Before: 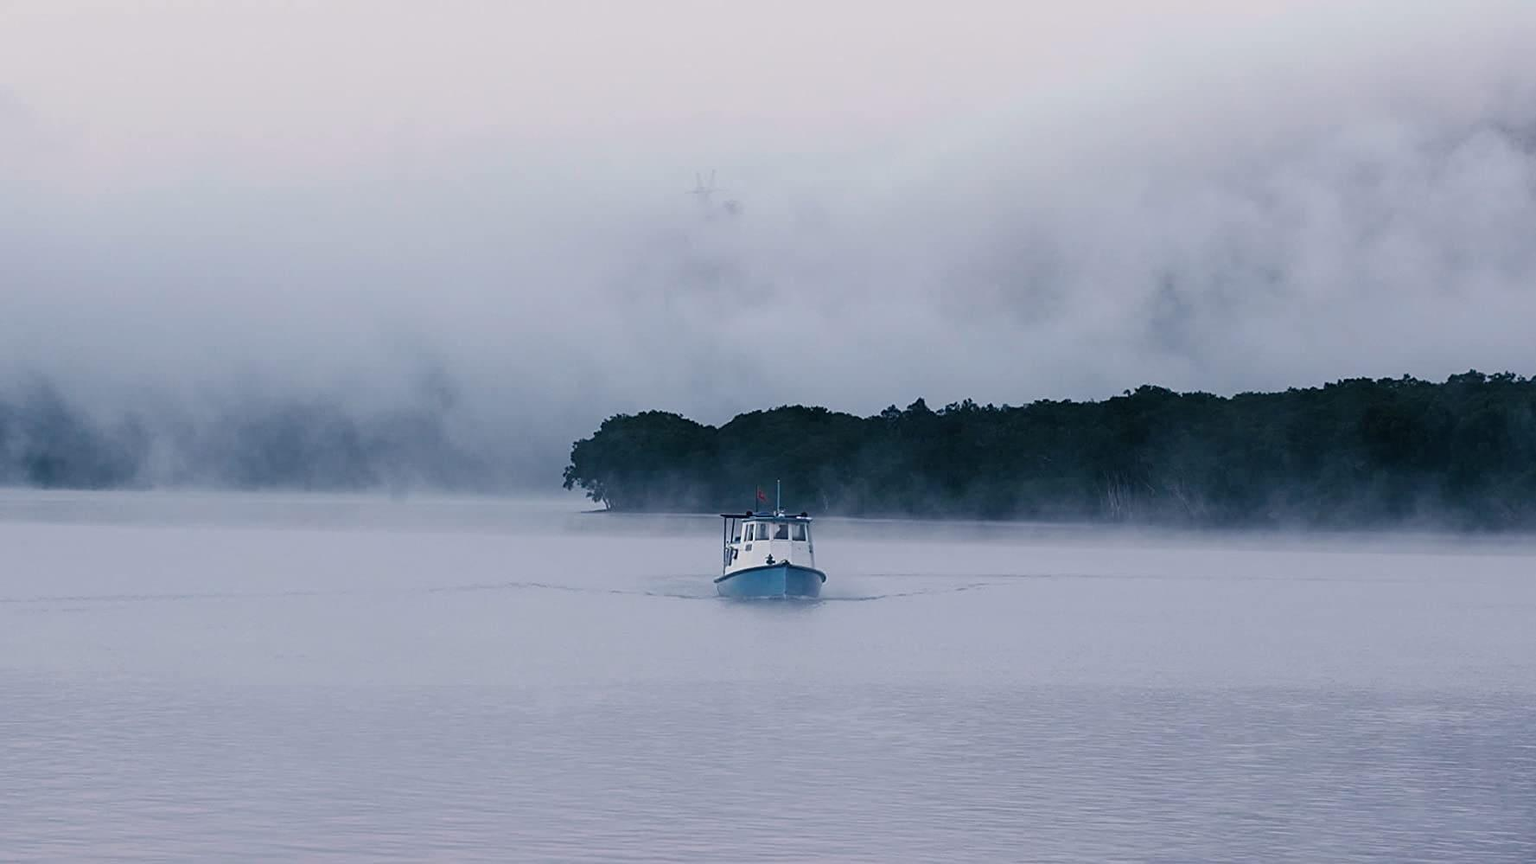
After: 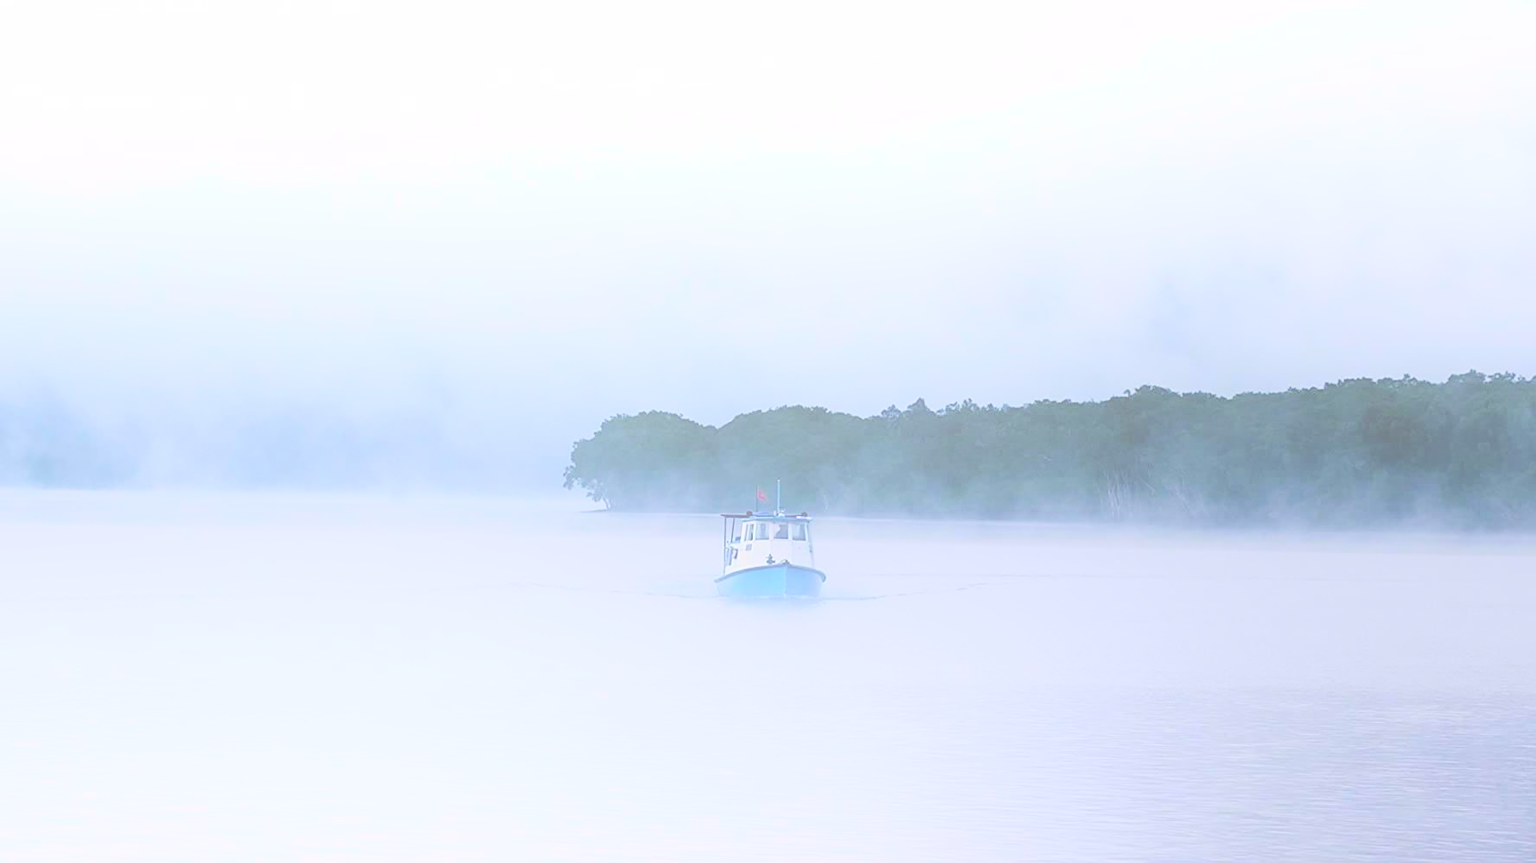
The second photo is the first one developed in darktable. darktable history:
tone curve: curves: ch0 [(0, 0) (0.077, 0.082) (0.765, 0.73) (1, 1)]
bloom: size 40%
contrast brightness saturation: contrast 0.08, saturation 0.2
global tonemap: drago (0.7, 100)
